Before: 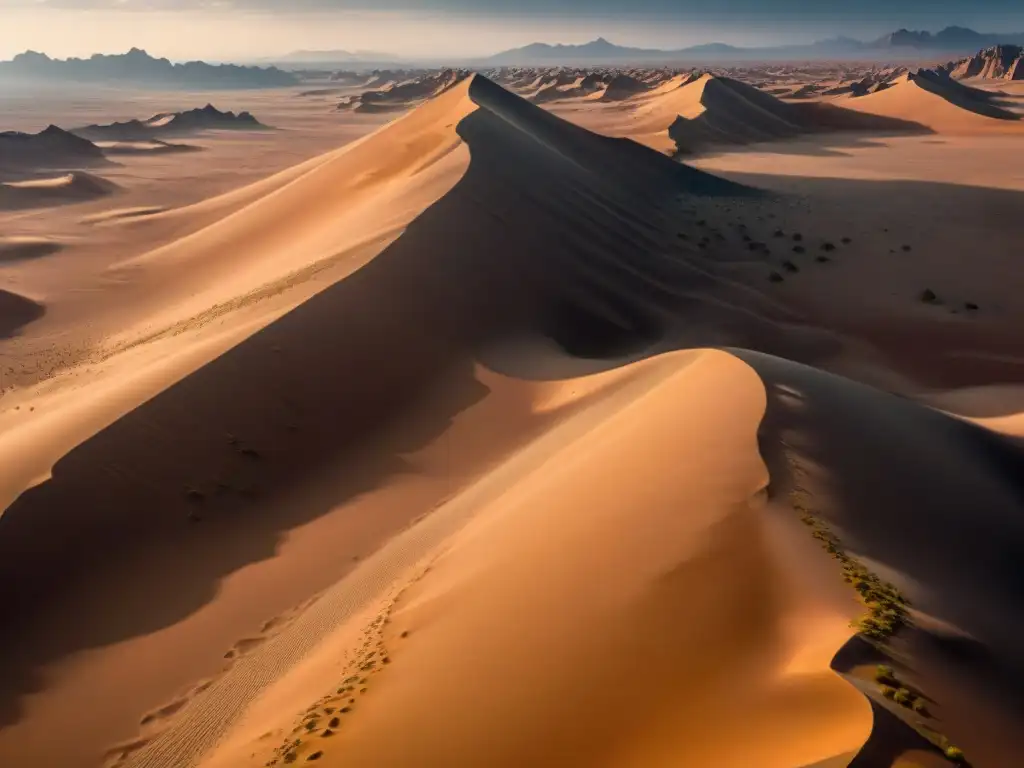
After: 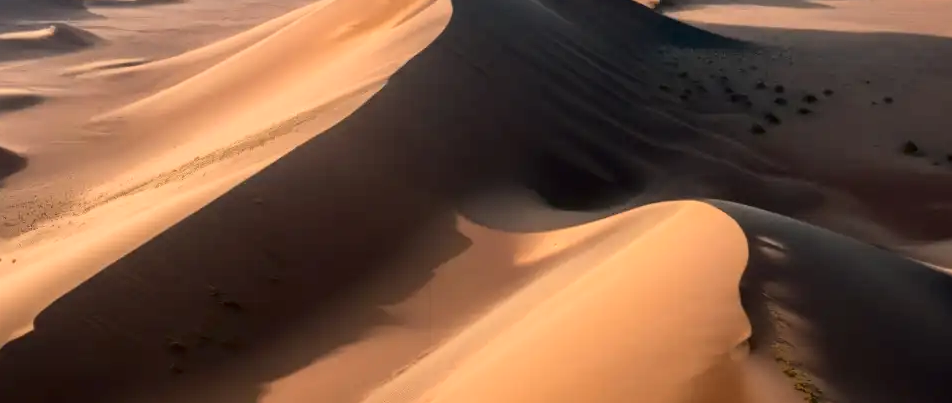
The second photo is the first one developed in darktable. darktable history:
crop: left 1.8%, top 19.298%, right 5.21%, bottom 28.195%
tone curve: curves: ch0 [(0, 0) (0.004, 0.001) (0.133, 0.112) (0.325, 0.362) (0.832, 0.893) (1, 1)], color space Lab, independent channels, preserve colors none
